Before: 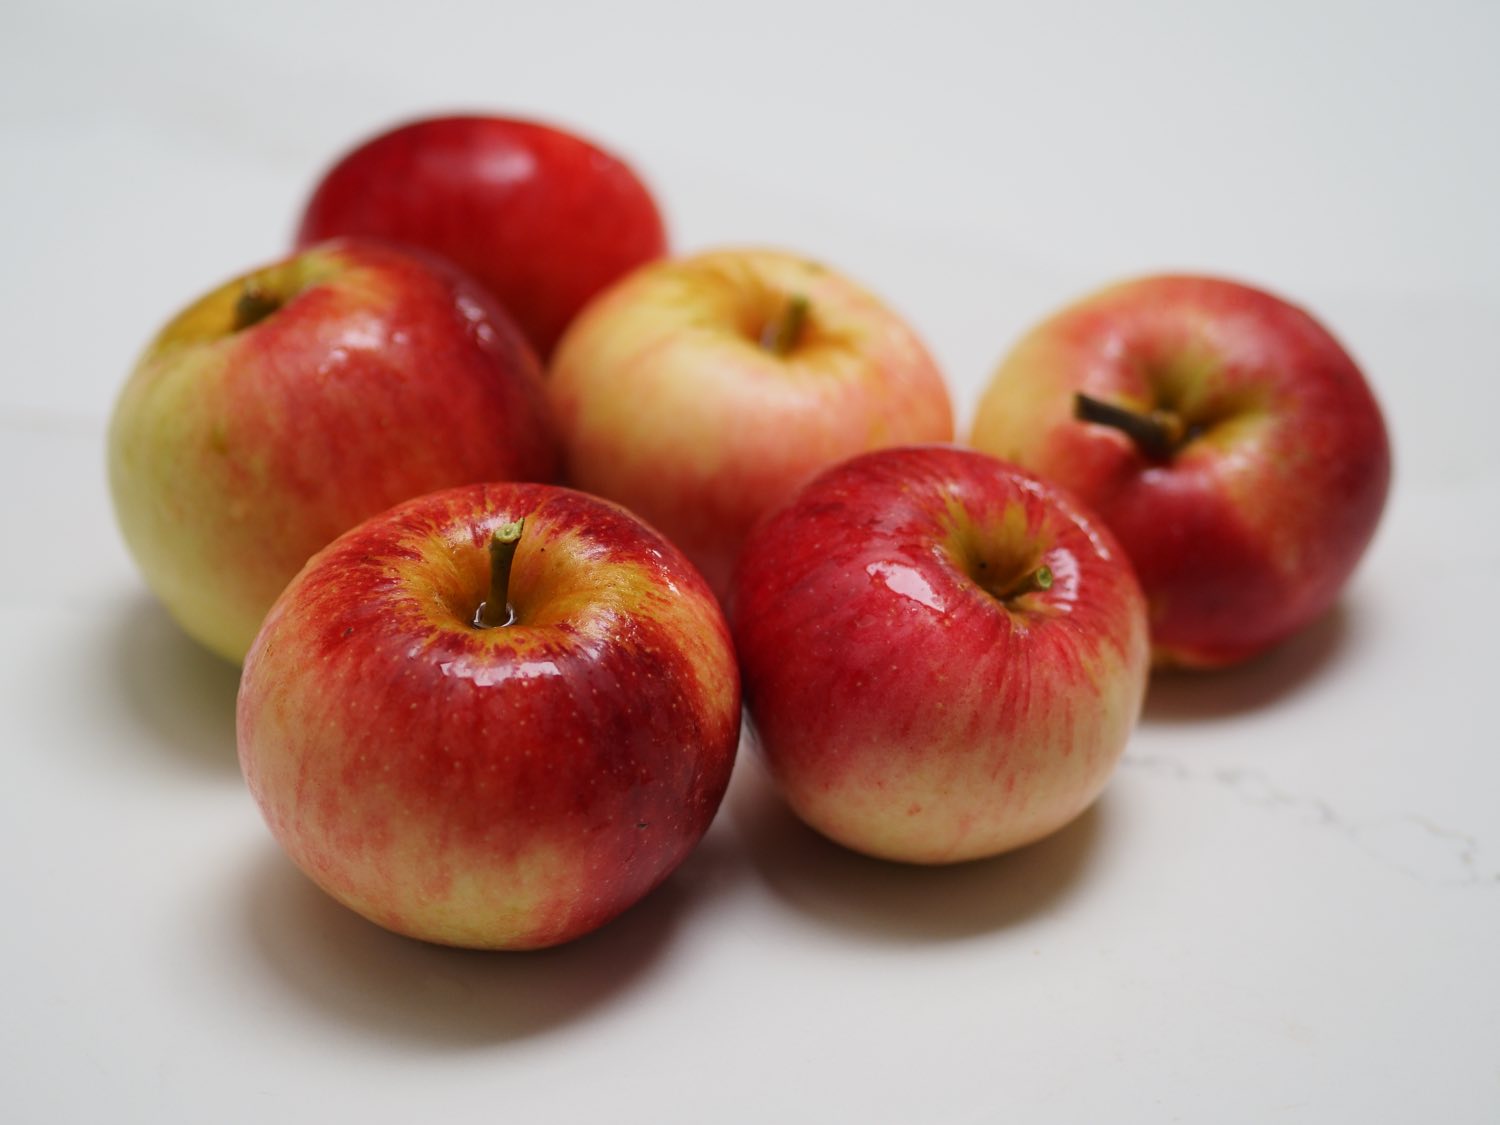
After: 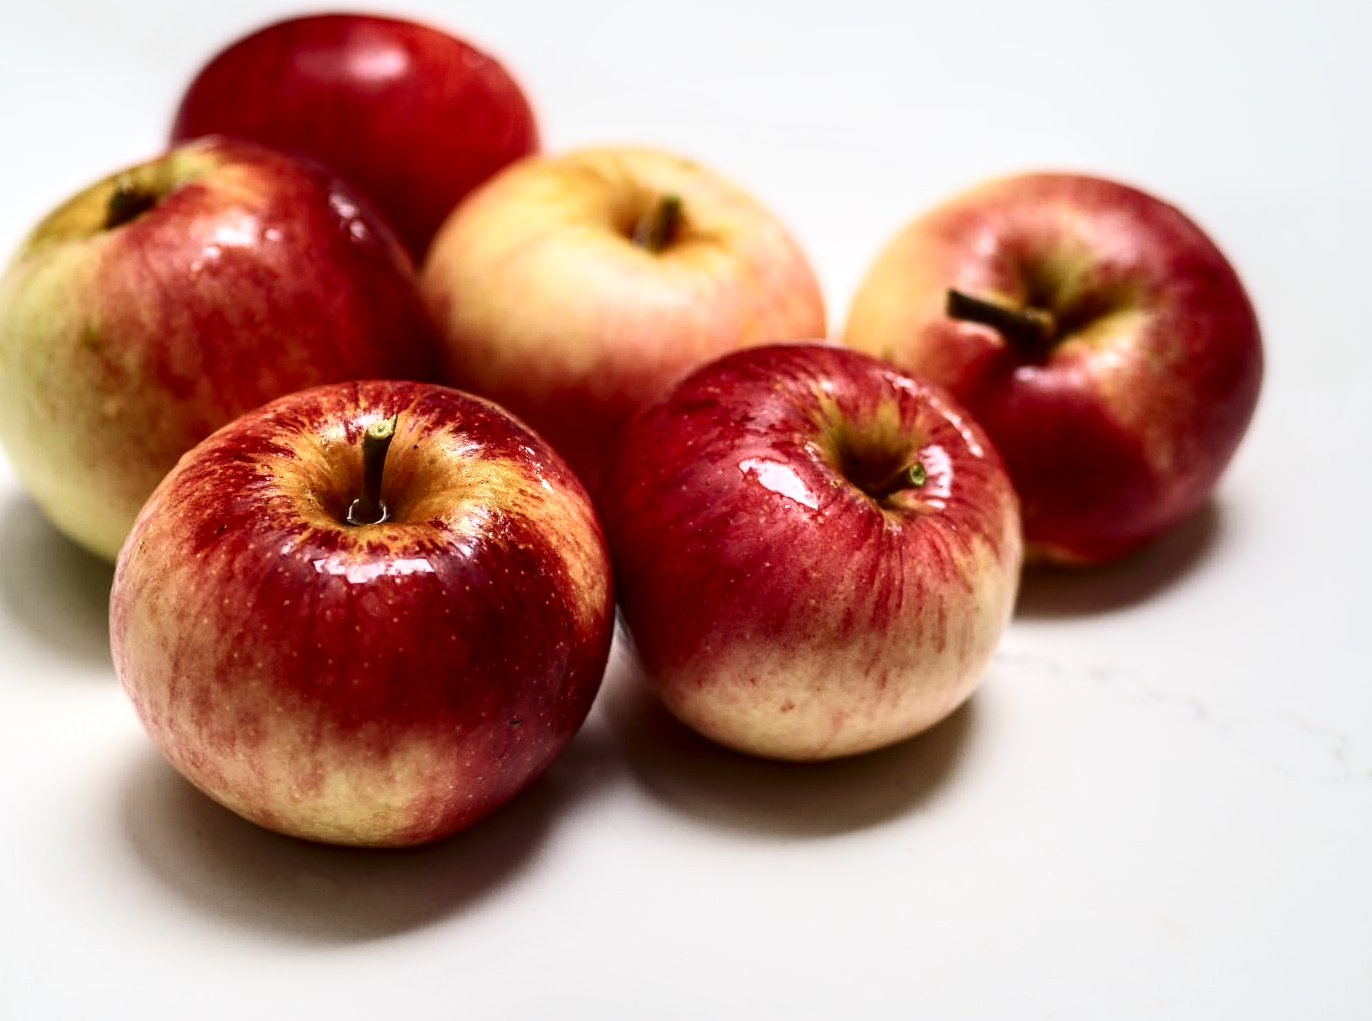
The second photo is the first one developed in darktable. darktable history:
crop and rotate: left 8.468%, top 9.237%
local contrast: detail 150%
contrast brightness saturation: contrast 0.389, brightness 0.113
